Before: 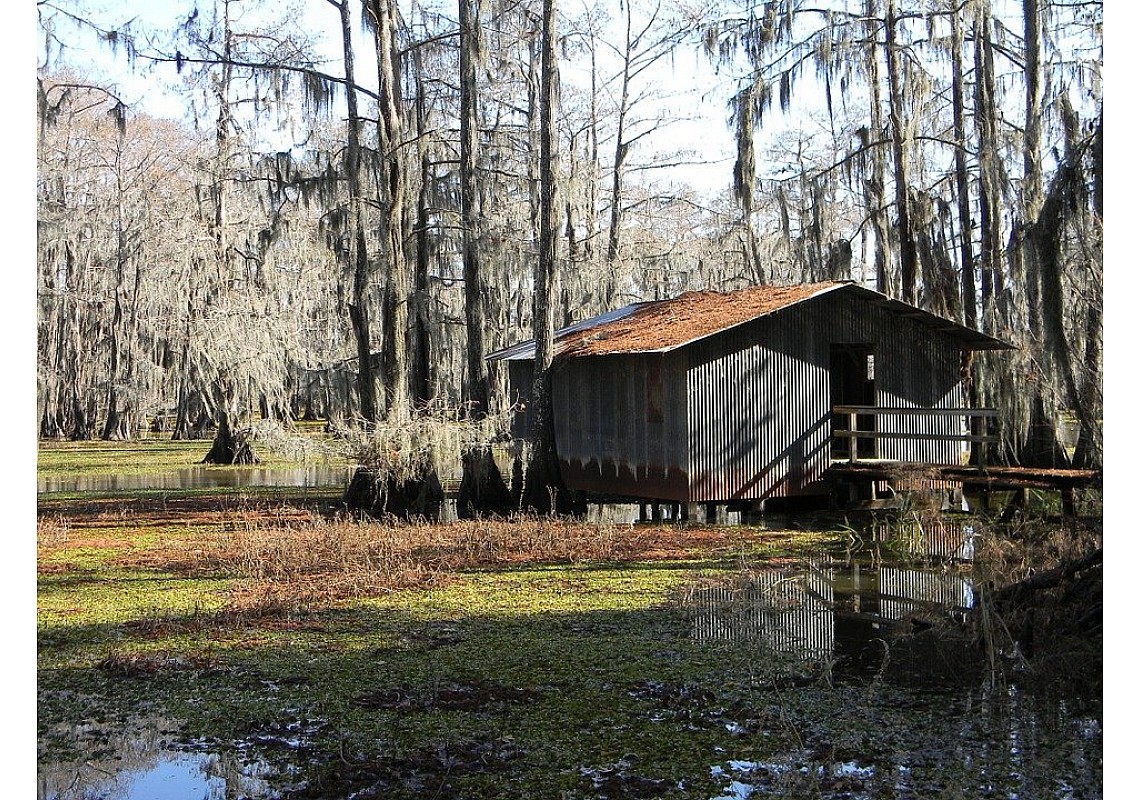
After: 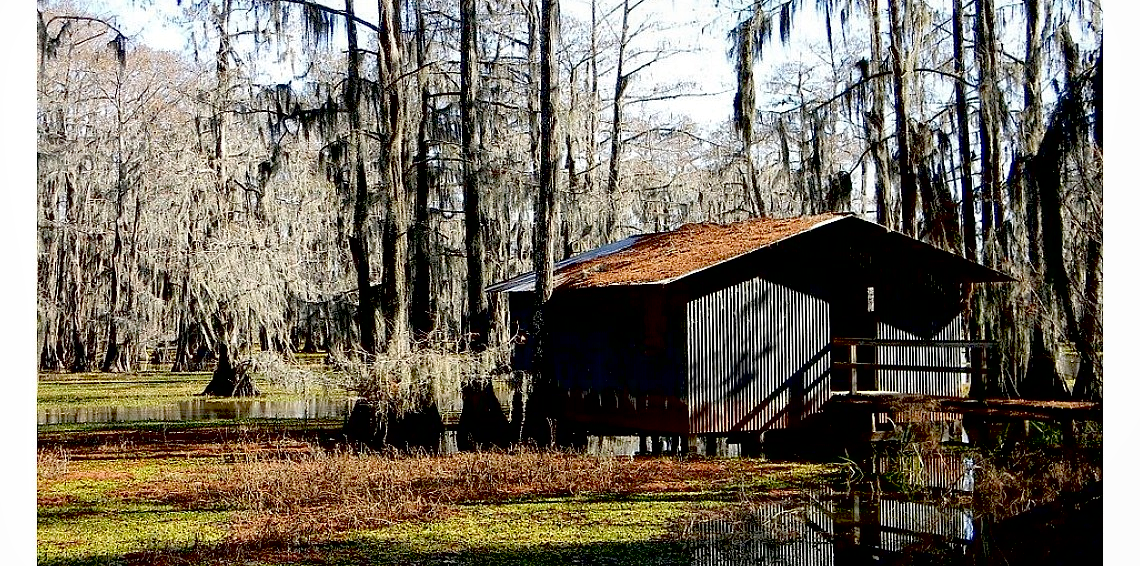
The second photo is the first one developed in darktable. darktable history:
local contrast: mode bilateral grid, contrast 20, coarseness 49, detail 128%, midtone range 0.2
exposure: black level correction 0.054, exposure -0.033 EV, compensate exposure bias true, compensate highlight preservation false
crop and rotate: top 8.614%, bottom 20.593%
